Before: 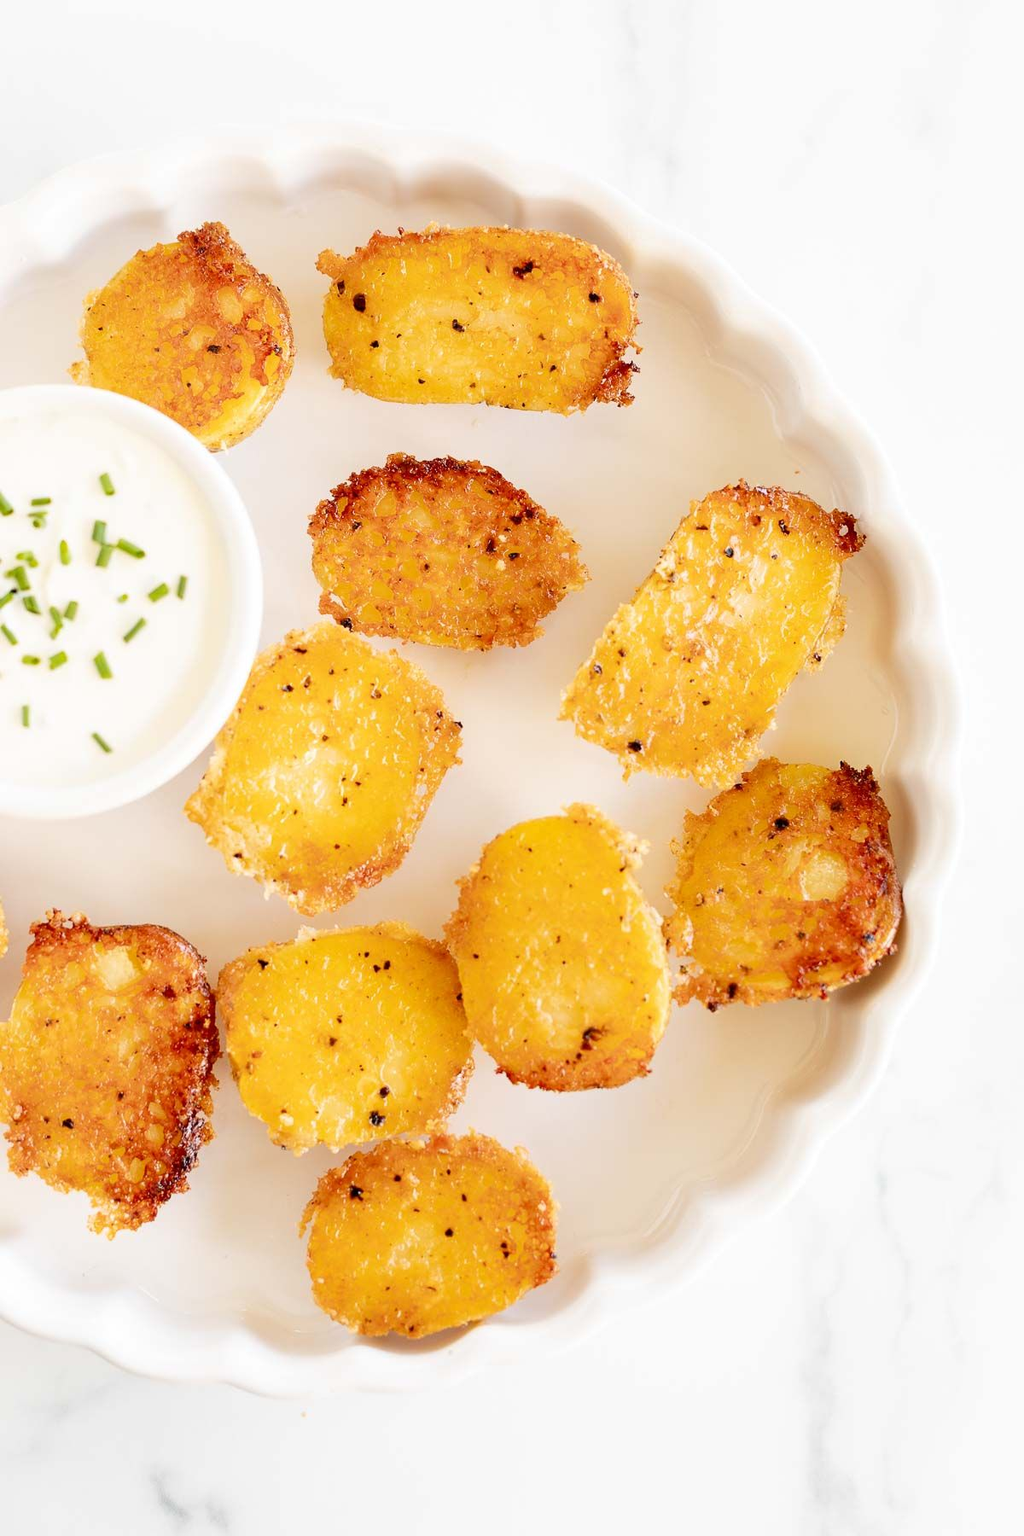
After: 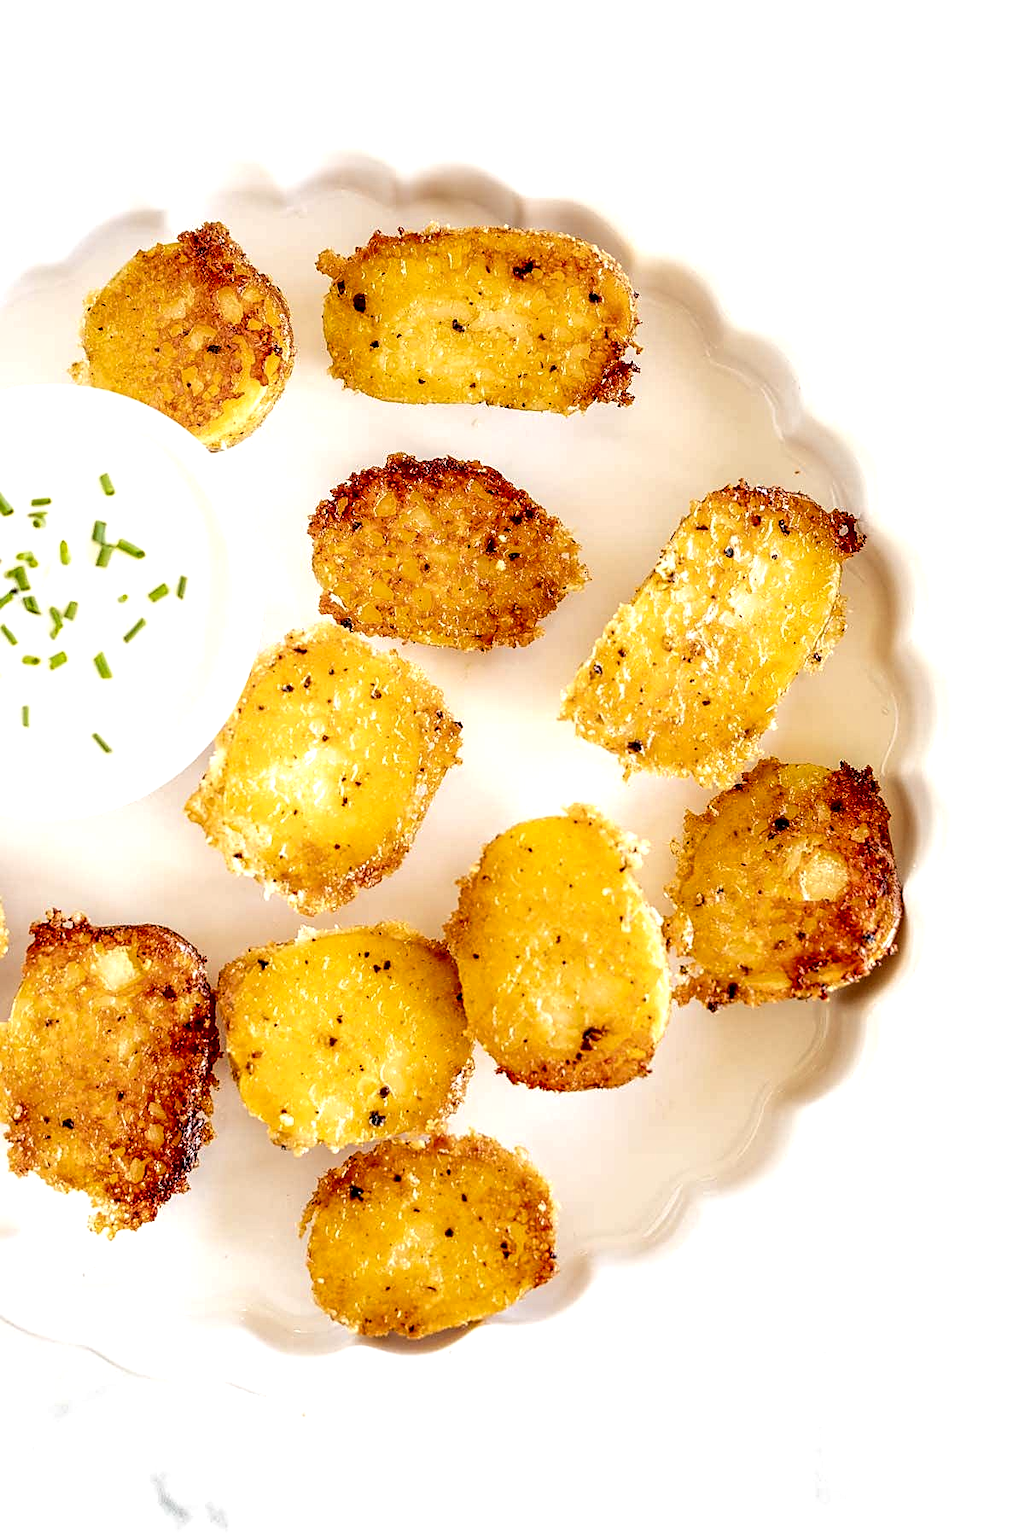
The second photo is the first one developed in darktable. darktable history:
exposure: black level correction 0.001, exposure 0.3 EV, compensate highlight preservation false
local contrast: highlights 0%, shadows 0%, detail 182%
sharpen: on, module defaults
